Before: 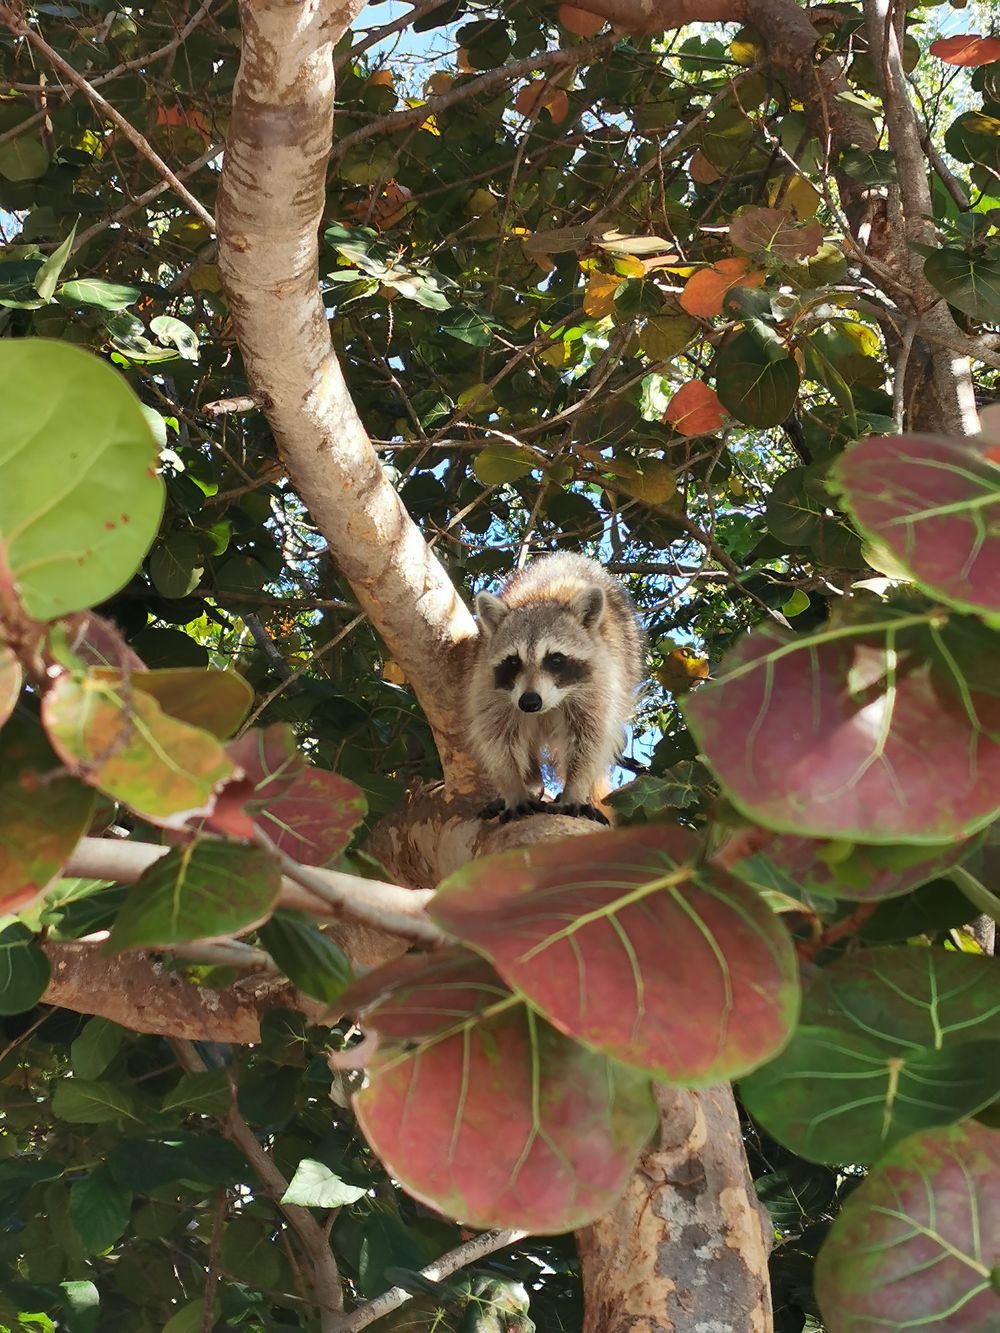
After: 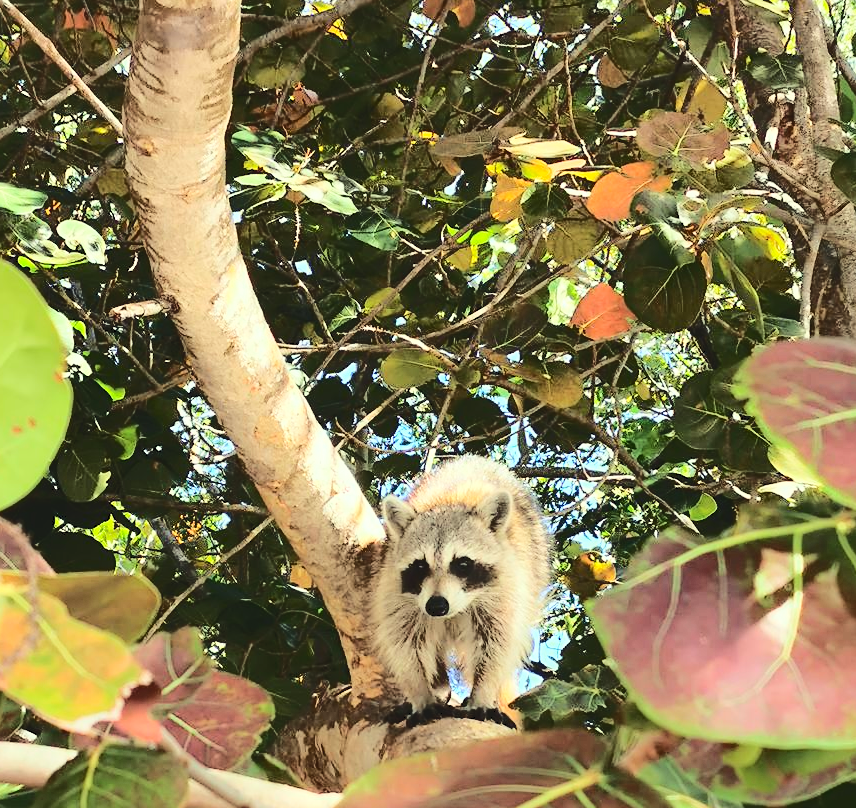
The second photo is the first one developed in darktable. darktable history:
crop and rotate: left 9.342%, top 7.27%, right 5.053%, bottom 32.084%
color correction: highlights a* -4.32, highlights b* 6.79
base curve: curves: ch0 [(0, 0) (0.028, 0.03) (0.121, 0.232) (0.46, 0.748) (0.859, 0.968) (1, 1)]
sharpen: amount 0.2
tone curve: curves: ch0 [(0, 0) (0.003, 0.096) (0.011, 0.097) (0.025, 0.096) (0.044, 0.099) (0.069, 0.109) (0.1, 0.129) (0.136, 0.149) (0.177, 0.176) (0.224, 0.22) (0.277, 0.288) (0.335, 0.385) (0.399, 0.49) (0.468, 0.581) (0.543, 0.661) (0.623, 0.729) (0.709, 0.79) (0.801, 0.849) (0.898, 0.912) (1, 1)], color space Lab, independent channels, preserve colors none
